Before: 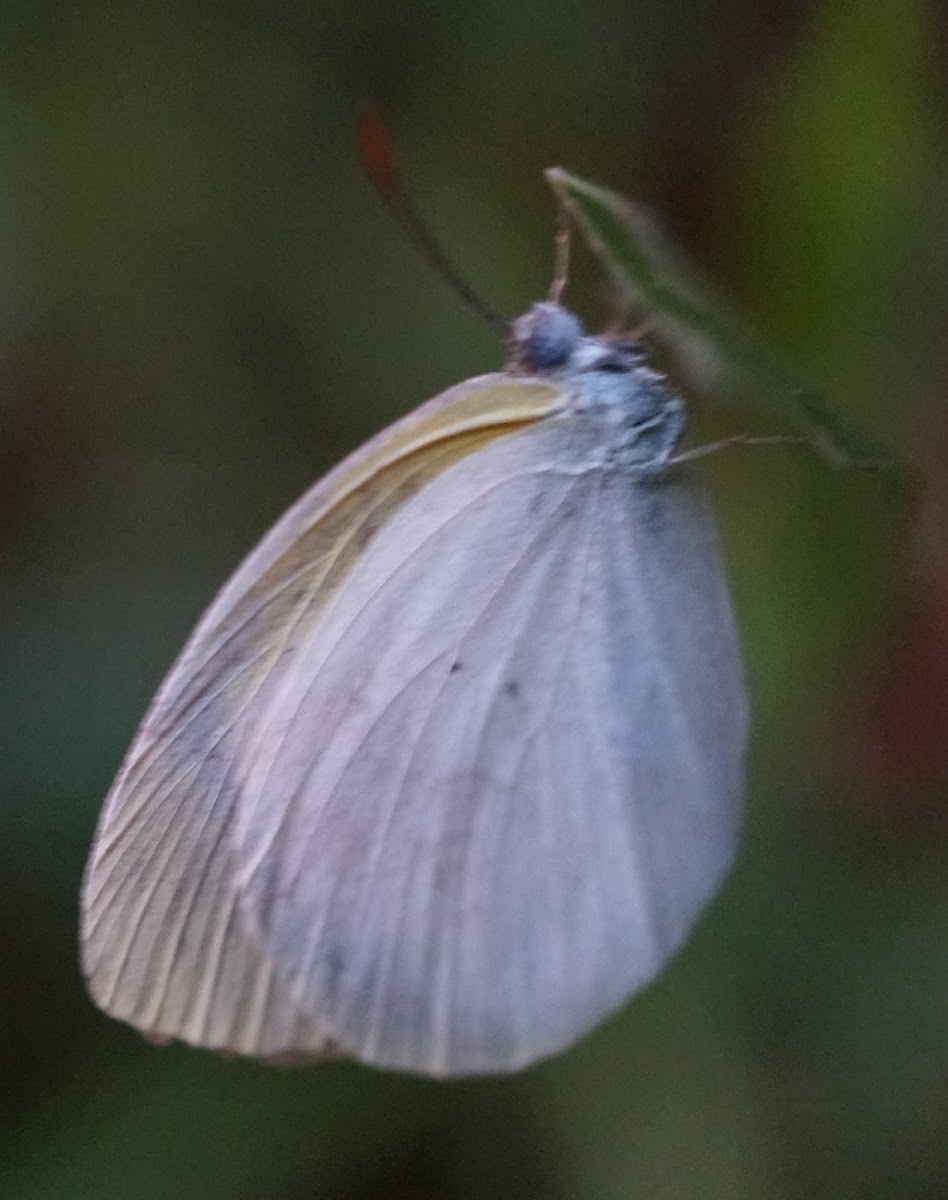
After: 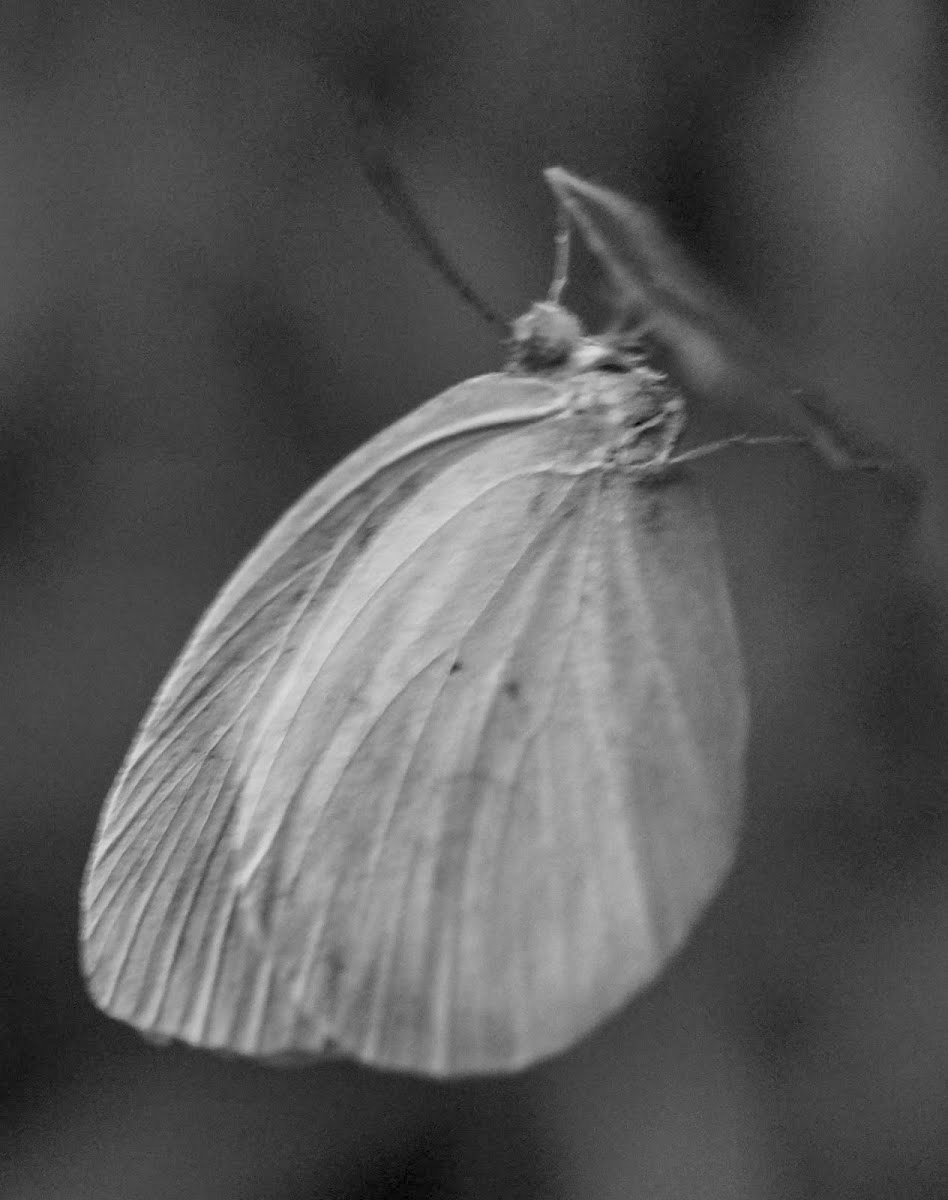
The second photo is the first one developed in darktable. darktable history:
monochrome: on, module defaults
shadows and highlights: on, module defaults
local contrast: highlights 40%, shadows 60%, detail 136%, midtone range 0.514
